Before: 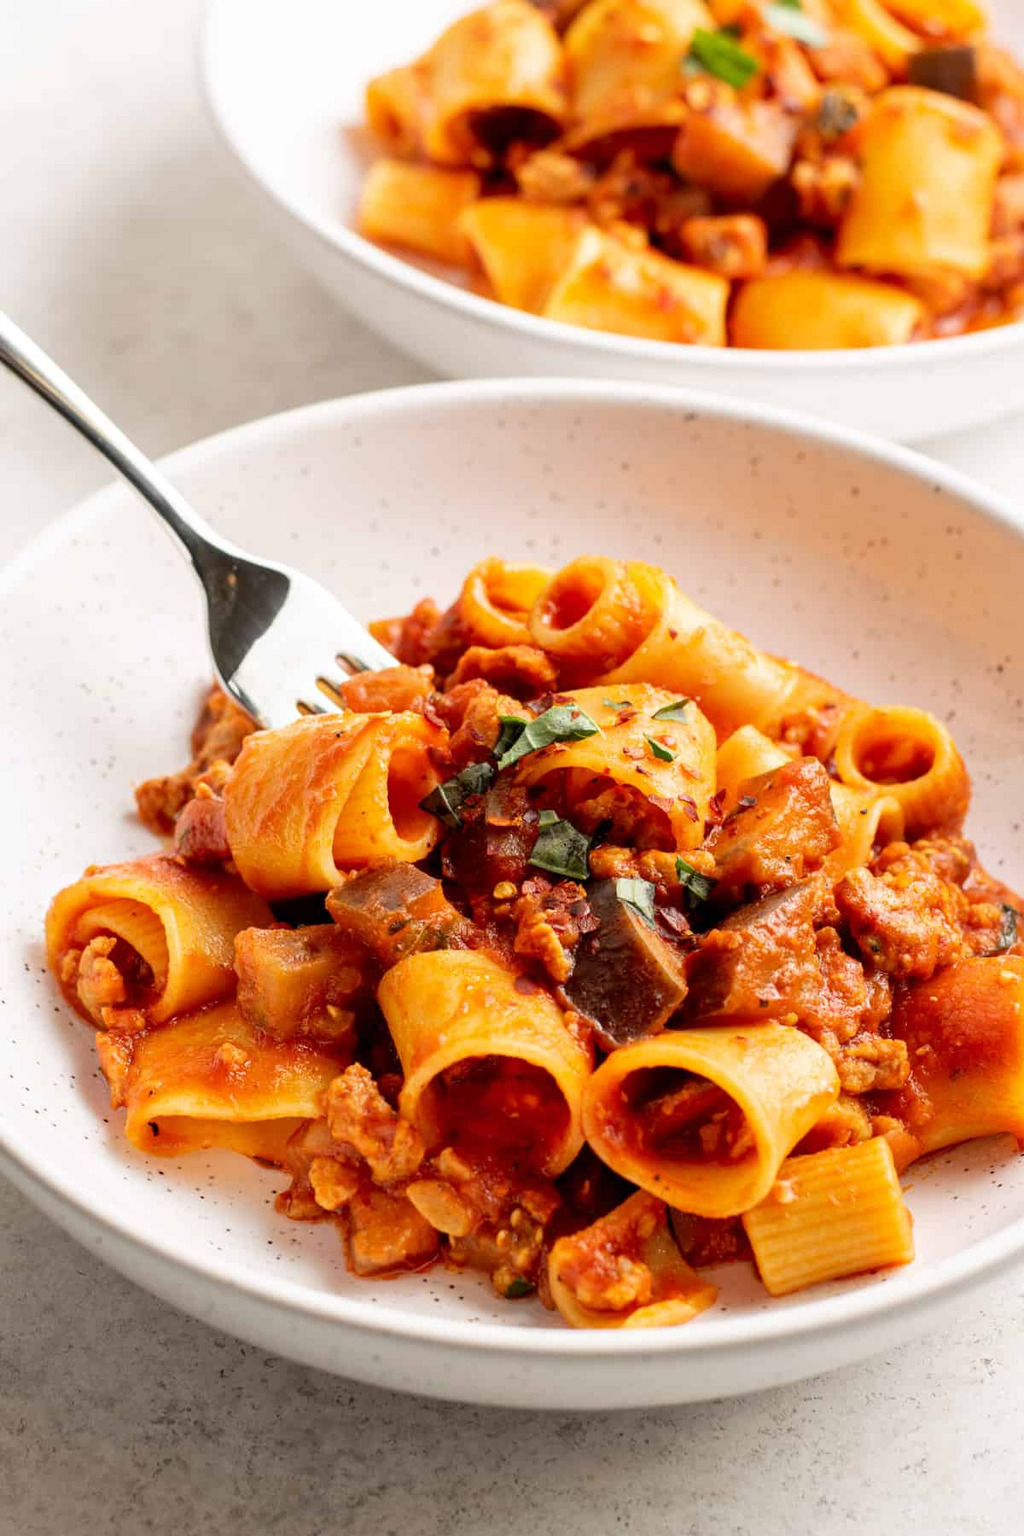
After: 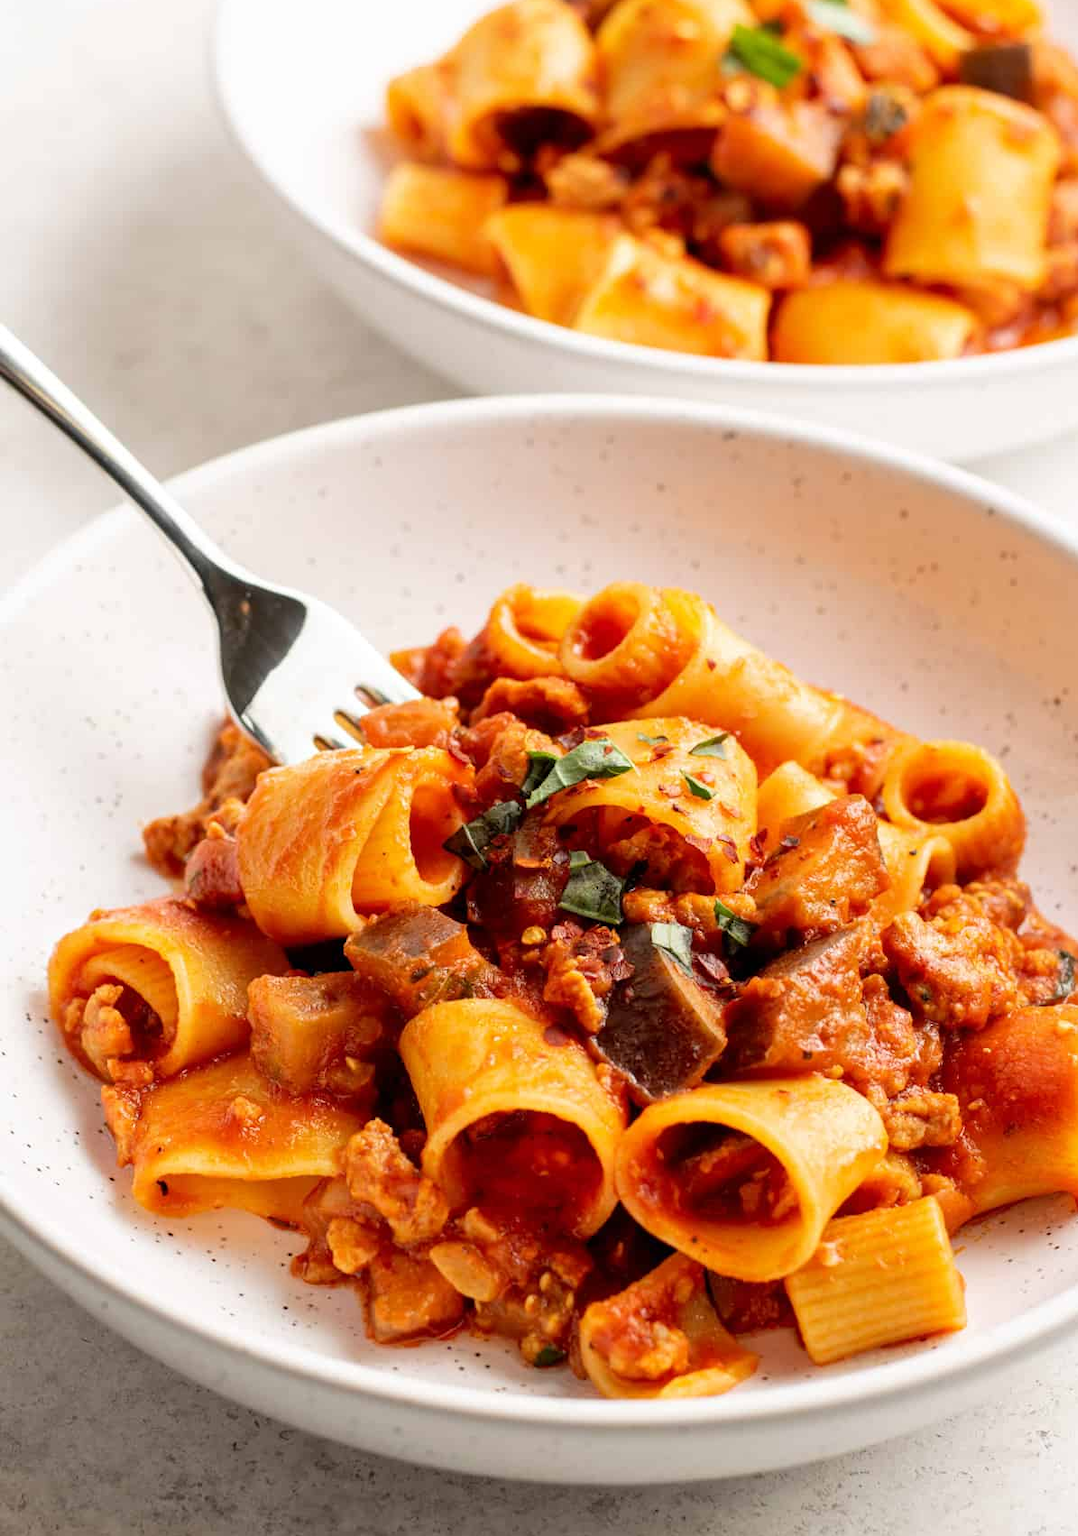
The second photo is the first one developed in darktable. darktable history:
crop: top 0.336%, right 0.254%, bottom 5.026%
